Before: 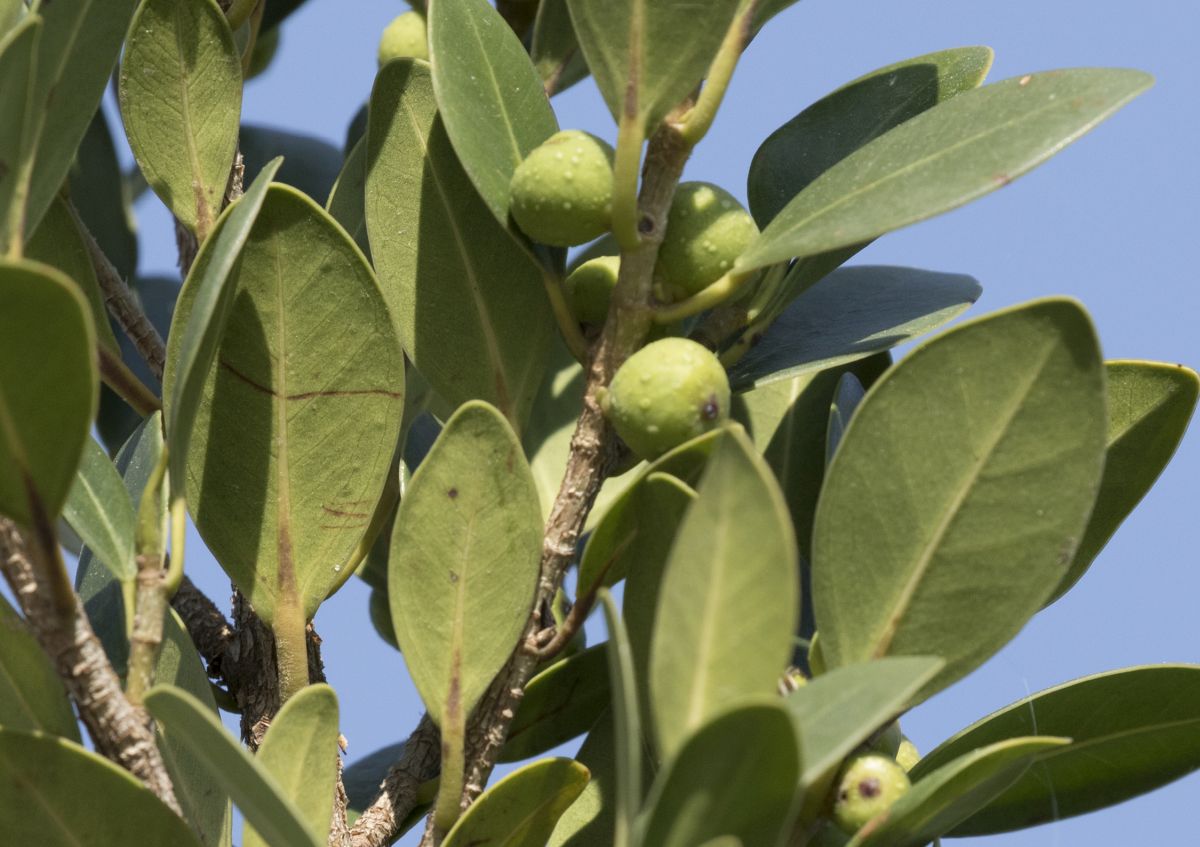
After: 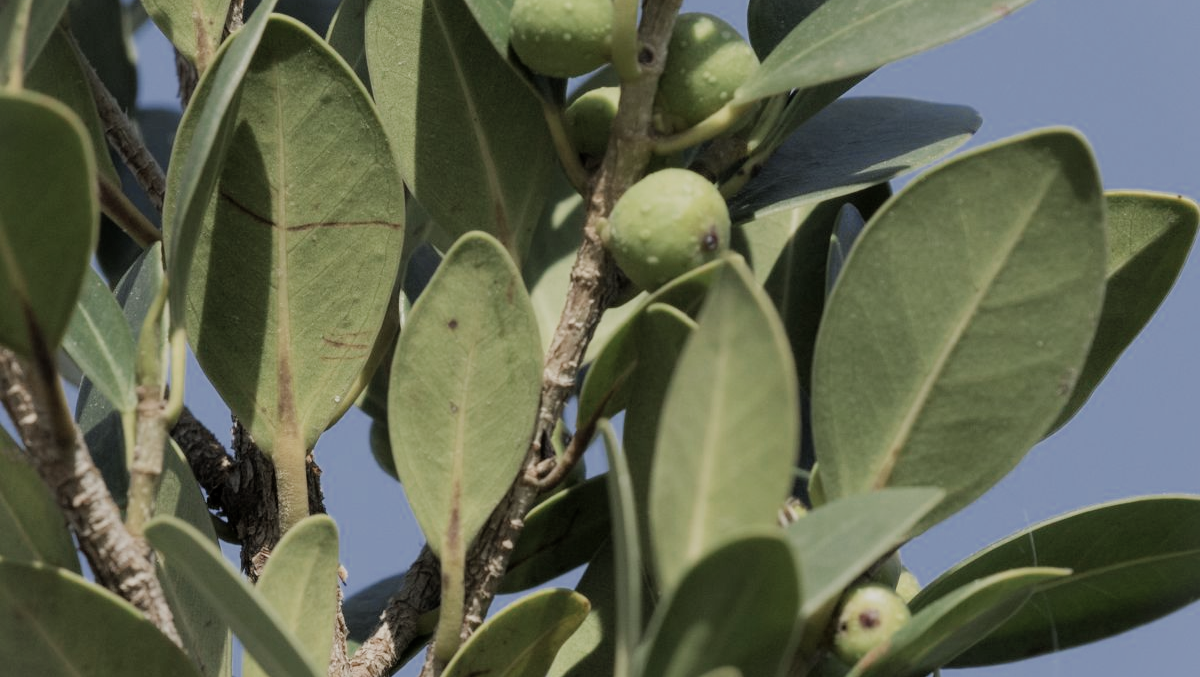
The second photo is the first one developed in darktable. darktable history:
color zones: curves: ch0 [(0, 0.5) (0.125, 0.4) (0.25, 0.5) (0.375, 0.4) (0.5, 0.4) (0.625, 0.35) (0.75, 0.35) (0.875, 0.5)]; ch1 [(0, 0.35) (0.125, 0.45) (0.25, 0.35) (0.375, 0.35) (0.5, 0.35) (0.625, 0.35) (0.75, 0.45) (0.875, 0.35)]; ch2 [(0, 0.6) (0.125, 0.5) (0.25, 0.5) (0.375, 0.6) (0.5, 0.6) (0.625, 0.5) (0.75, 0.5) (0.875, 0.5)]
crop and rotate: top 19.998%
filmic rgb: black relative exposure -7.65 EV, white relative exposure 4.56 EV, hardness 3.61
vignetting: fall-off start 100%, brightness 0.05, saturation 0
